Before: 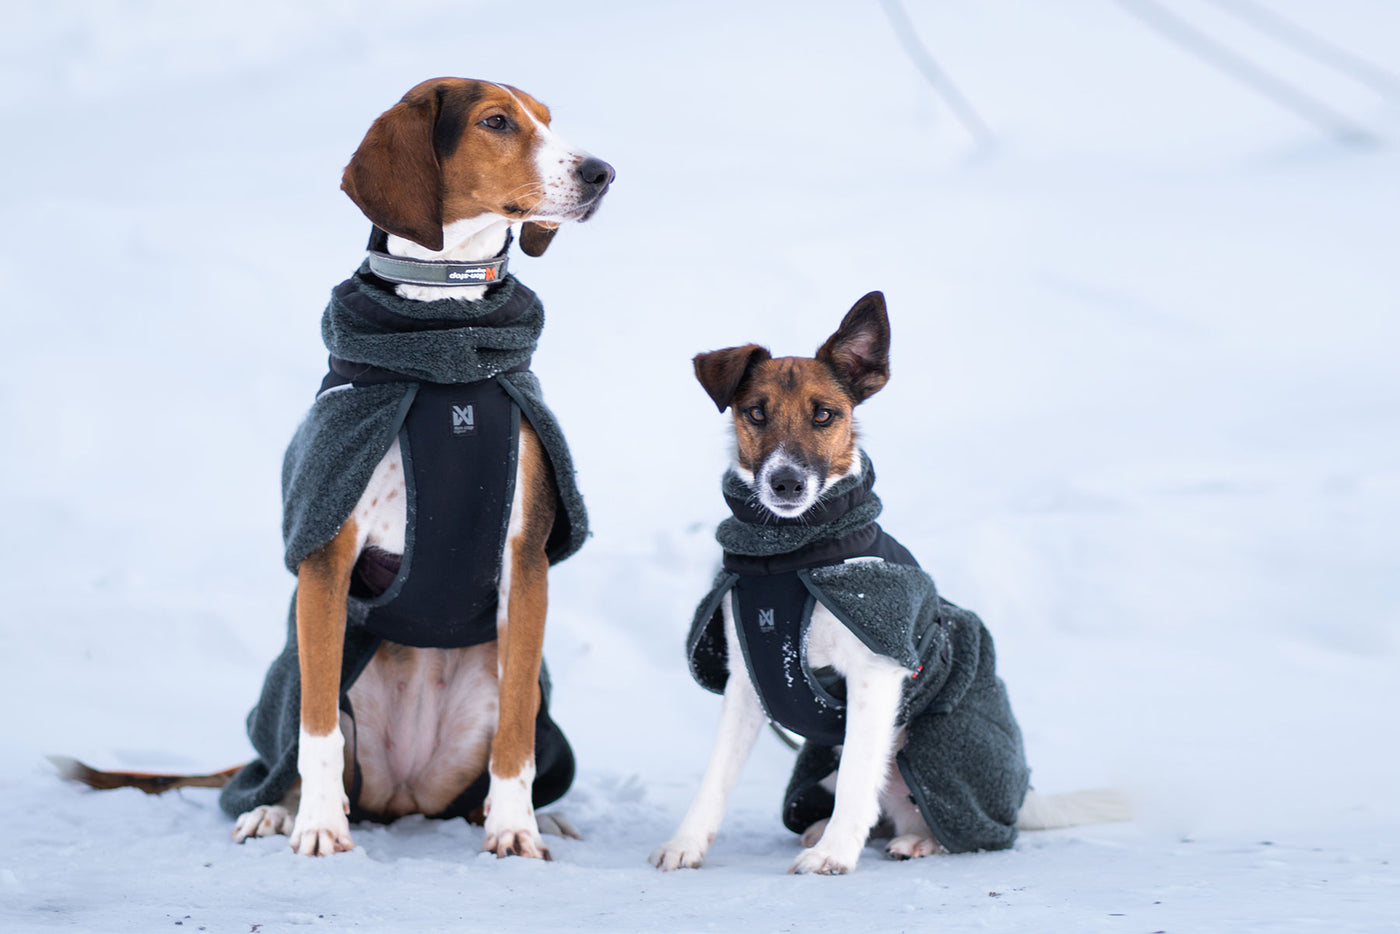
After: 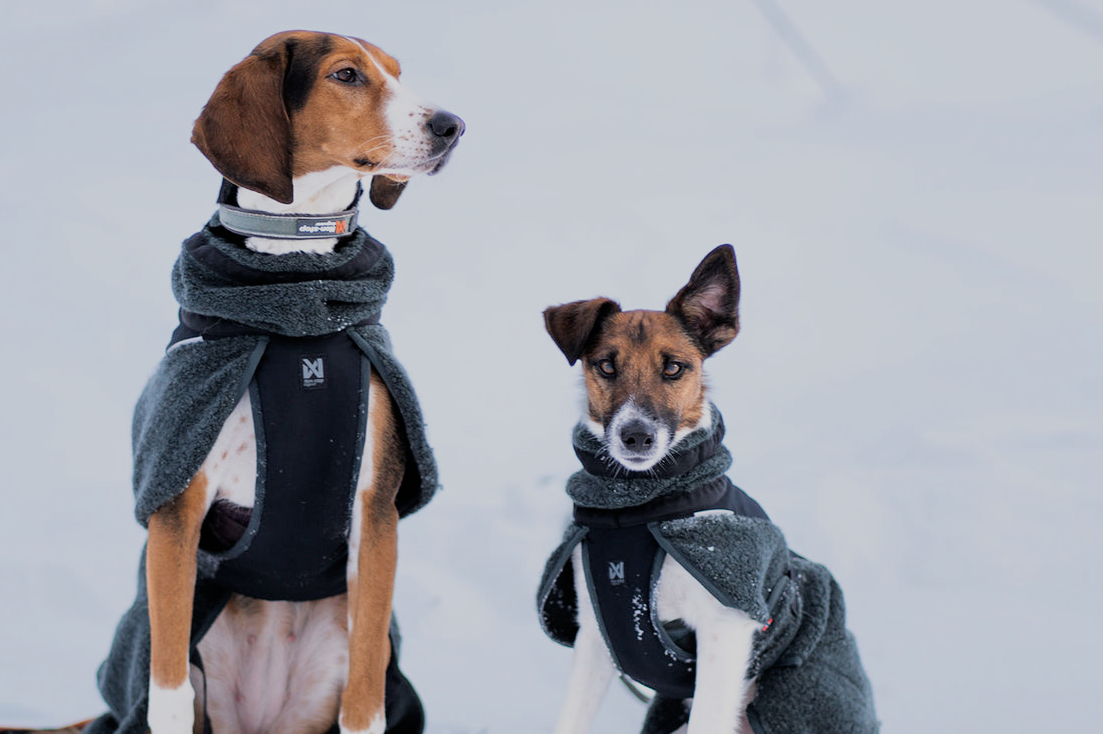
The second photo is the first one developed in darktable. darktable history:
crop and rotate: left 10.725%, top 5.063%, right 10.448%, bottom 16.322%
filmic rgb: black relative exposure -7.65 EV, white relative exposure 4.56 EV, threshold 5.95 EV, hardness 3.61, iterations of high-quality reconstruction 0, enable highlight reconstruction true
